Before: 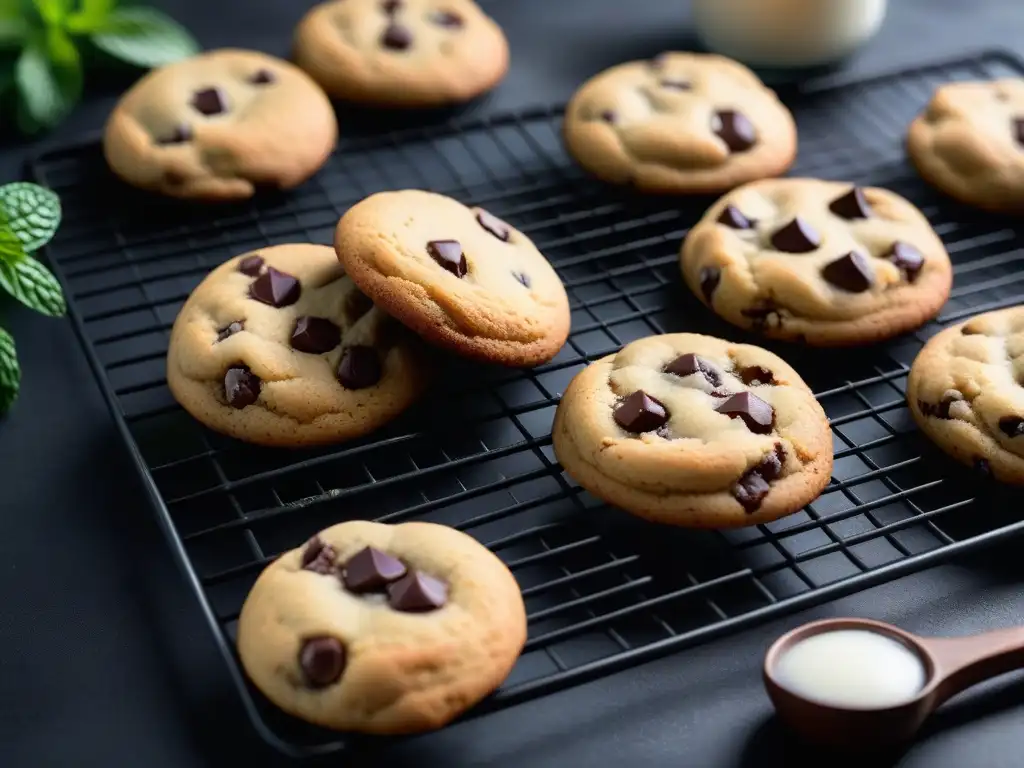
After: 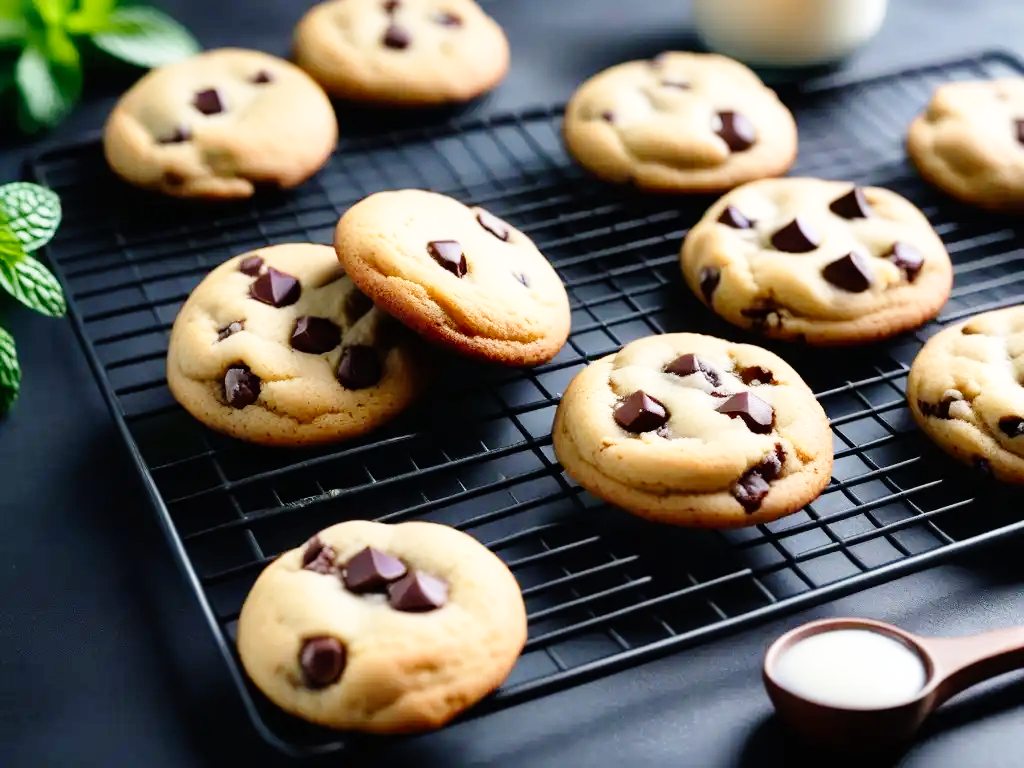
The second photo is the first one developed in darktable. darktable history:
base curve: curves: ch0 [(0, 0) (0.008, 0.007) (0.022, 0.029) (0.048, 0.089) (0.092, 0.197) (0.191, 0.399) (0.275, 0.534) (0.357, 0.65) (0.477, 0.78) (0.542, 0.833) (0.799, 0.973) (1, 1)], preserve colors none
